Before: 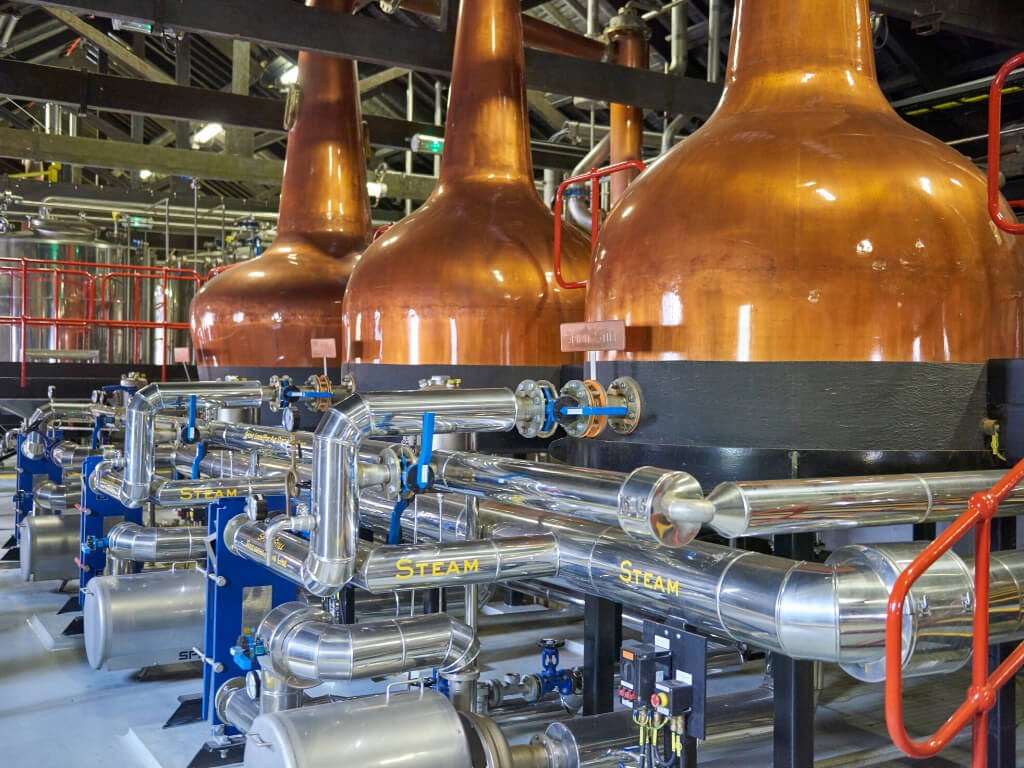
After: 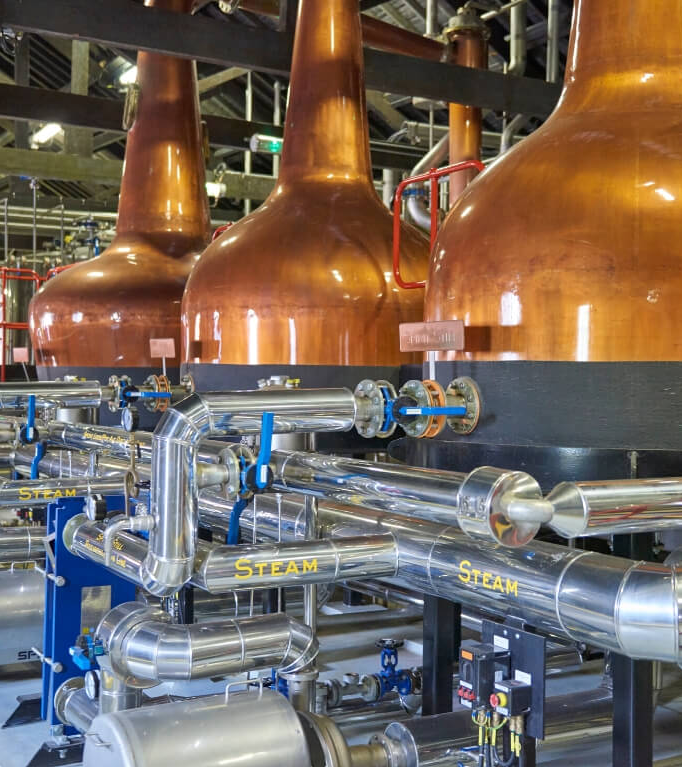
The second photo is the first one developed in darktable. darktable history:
tone equalizer: on, module defaults
crop and rotate: left 15.754%, right 17.579%
